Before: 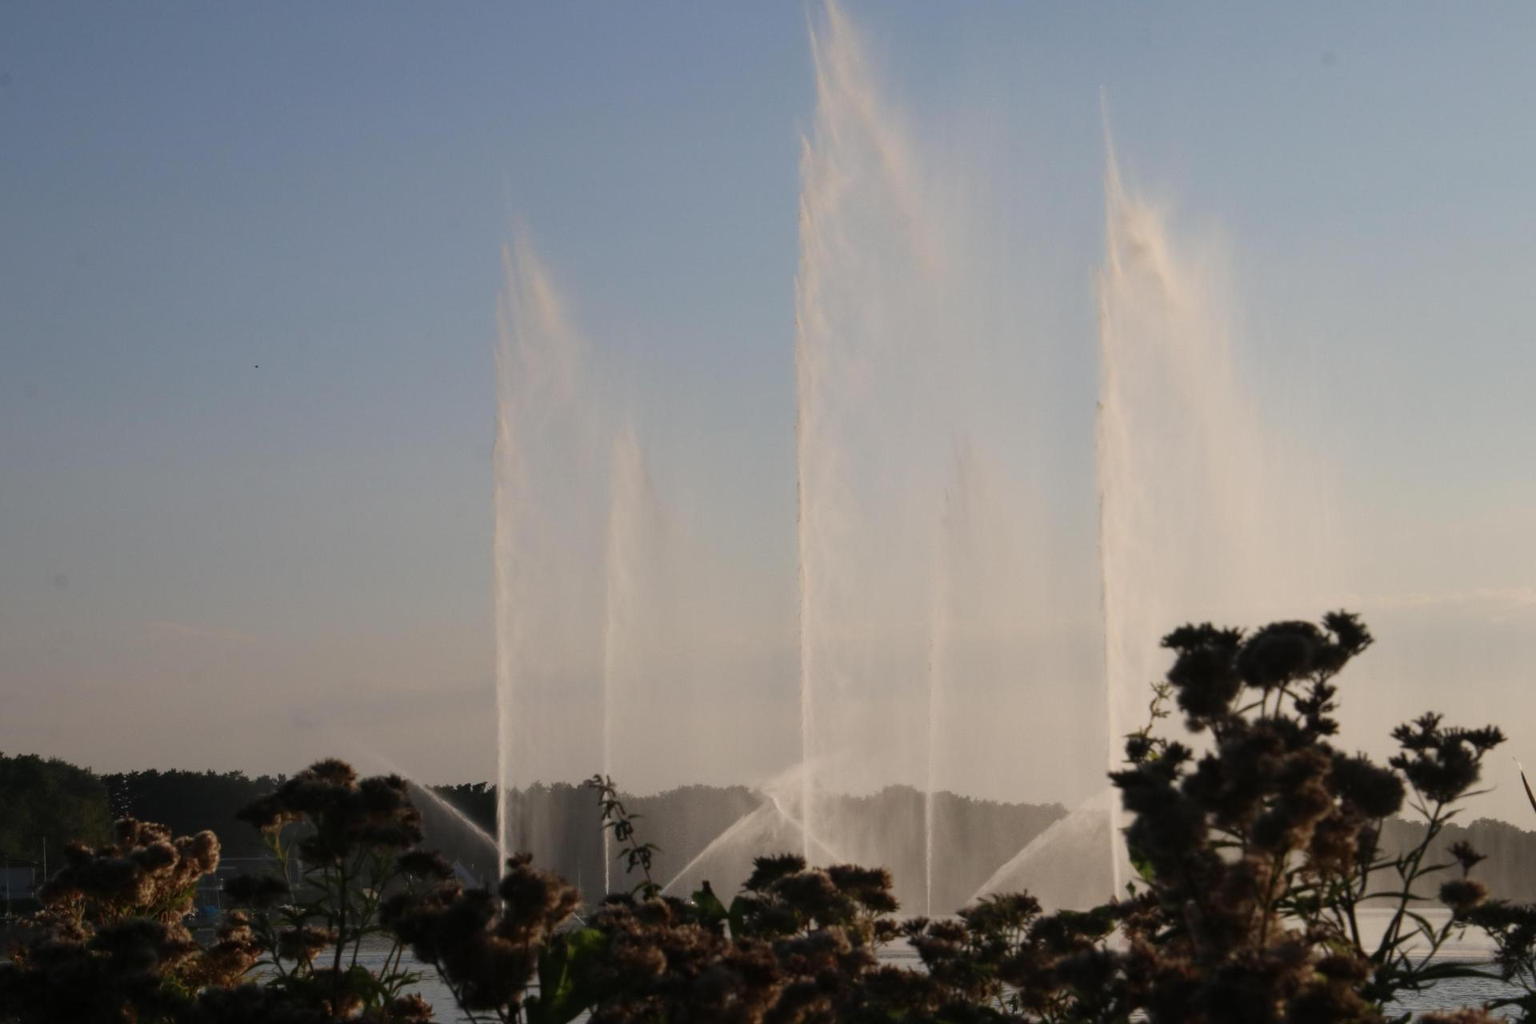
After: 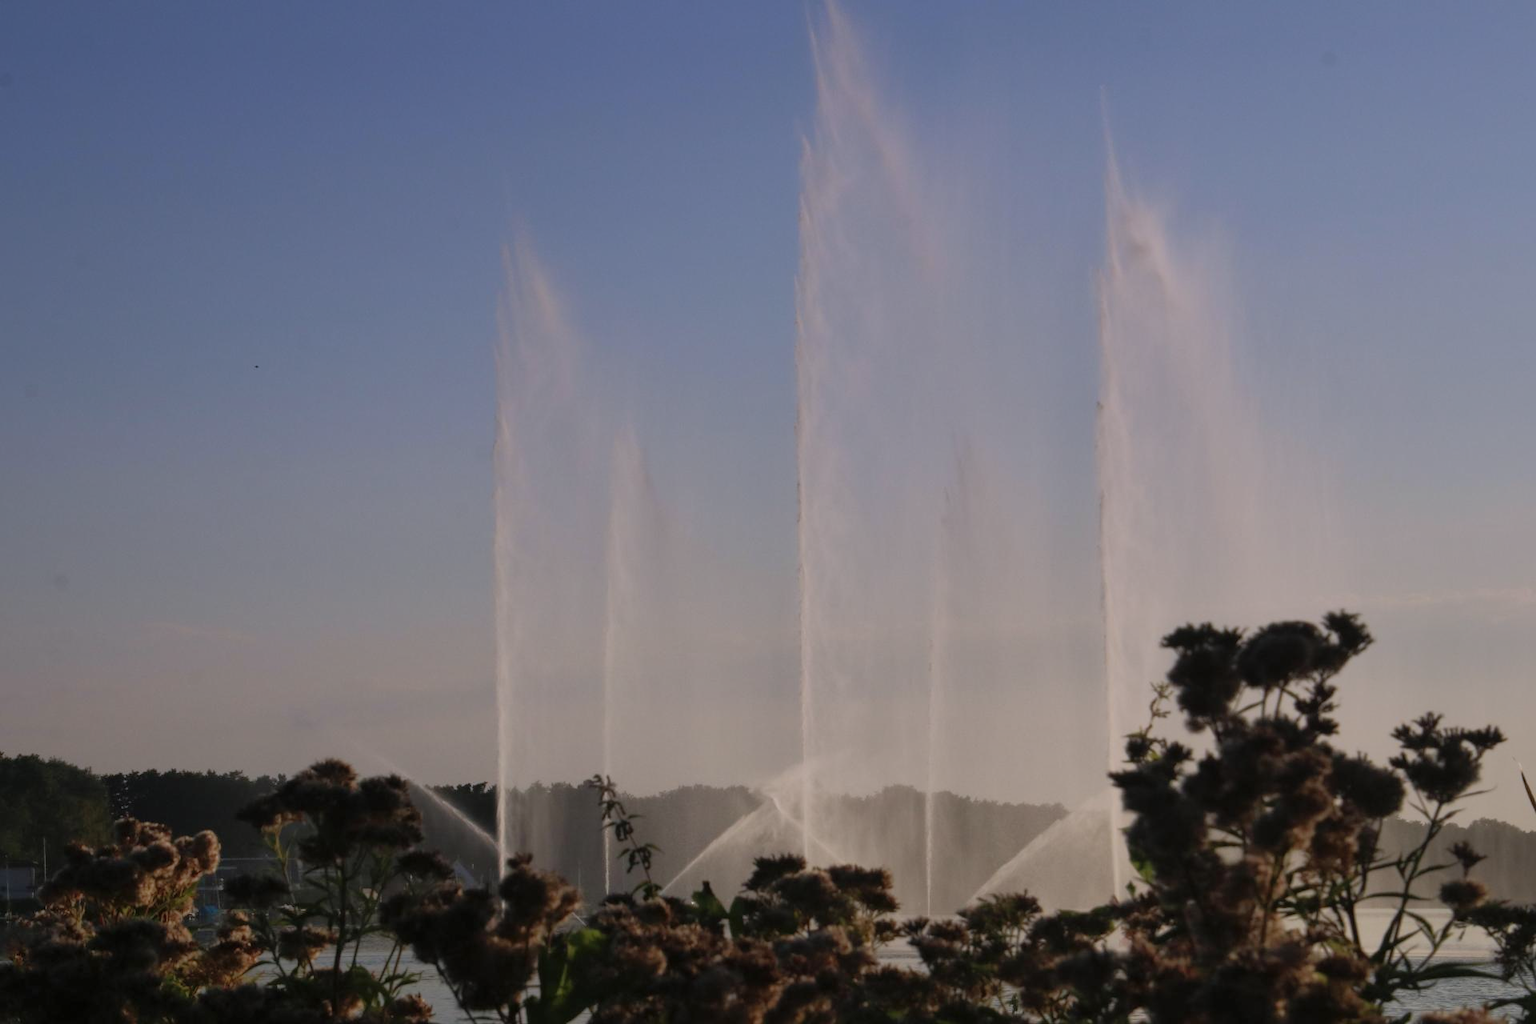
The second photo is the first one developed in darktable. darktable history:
graduated density: hue 238.83°, saturation 50%
shadows and highlights: shadows 40, highlights -60
